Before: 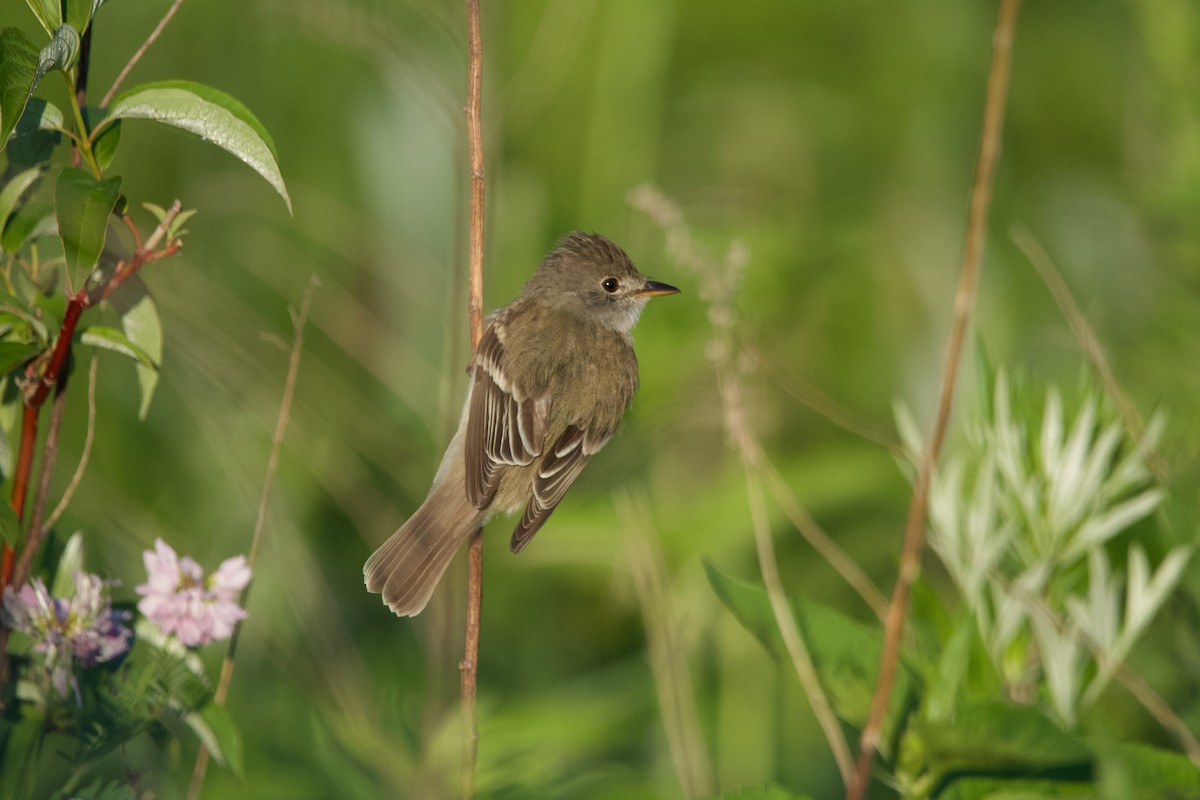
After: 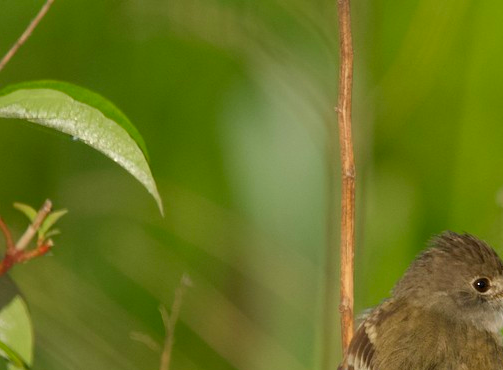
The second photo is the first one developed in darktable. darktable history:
contrast brightness saturation: brightness -0.02, saturation 0.35
crop and rotate: left 10.817%, top 0.062%, right 47.194%, bottom 53.626%
